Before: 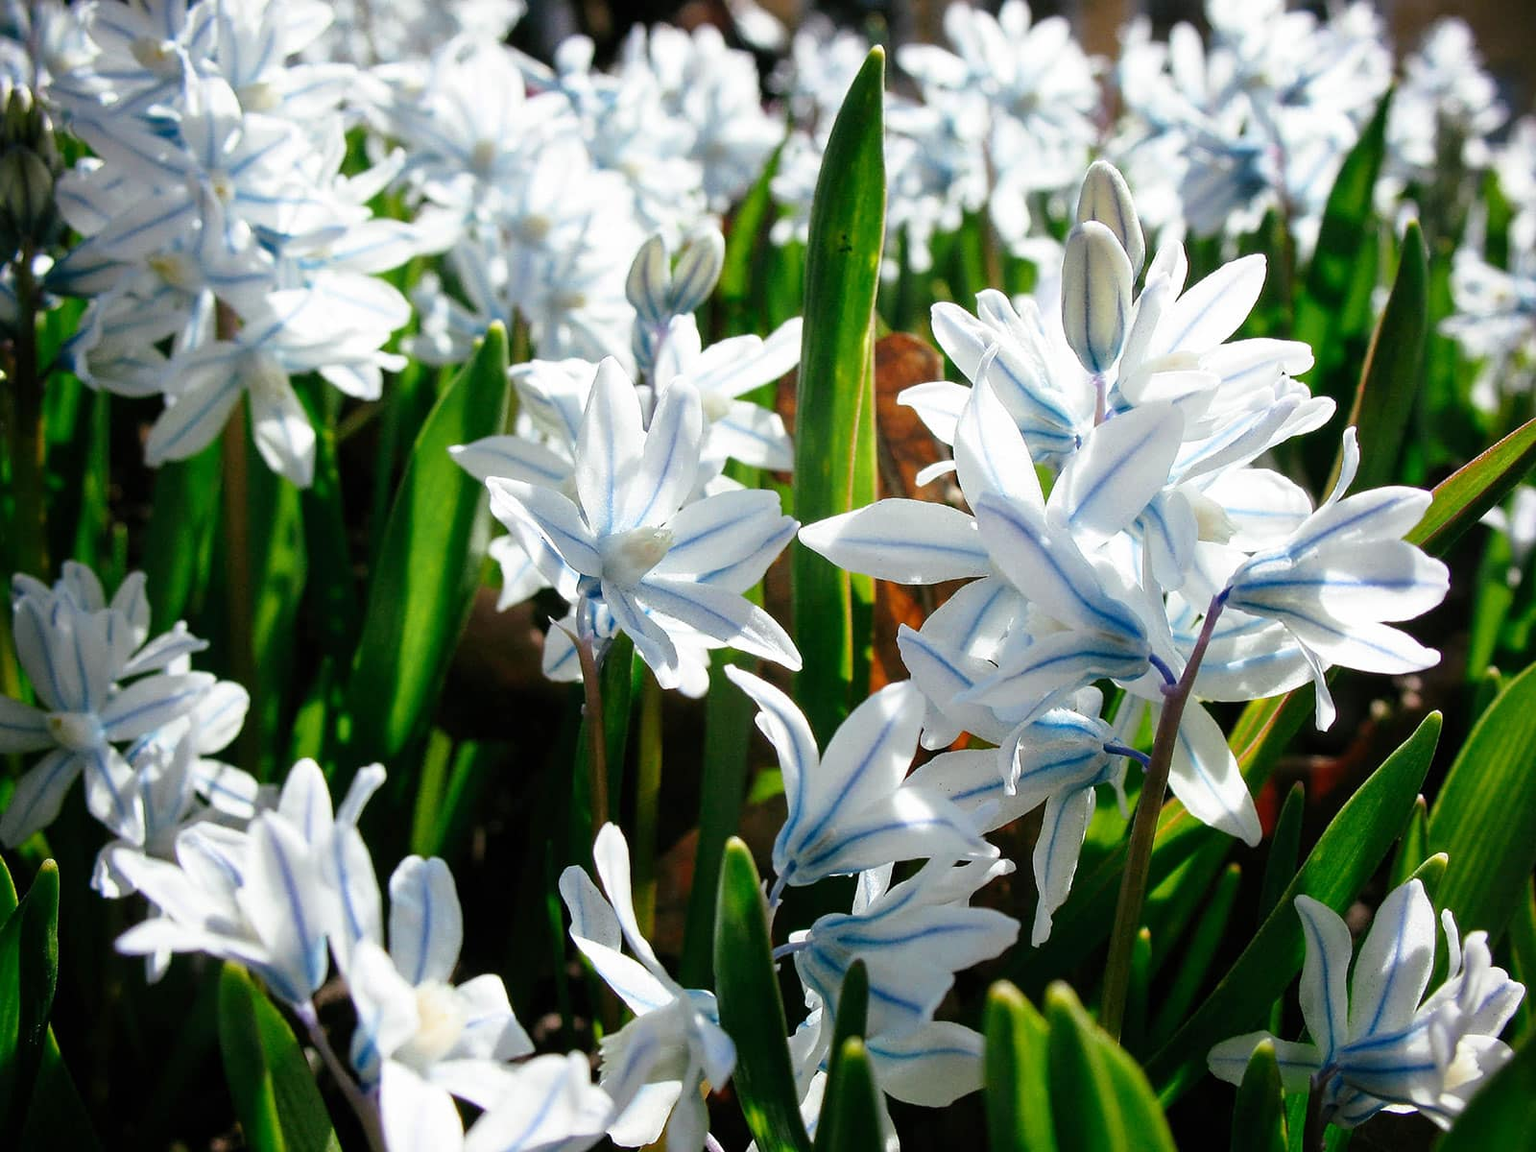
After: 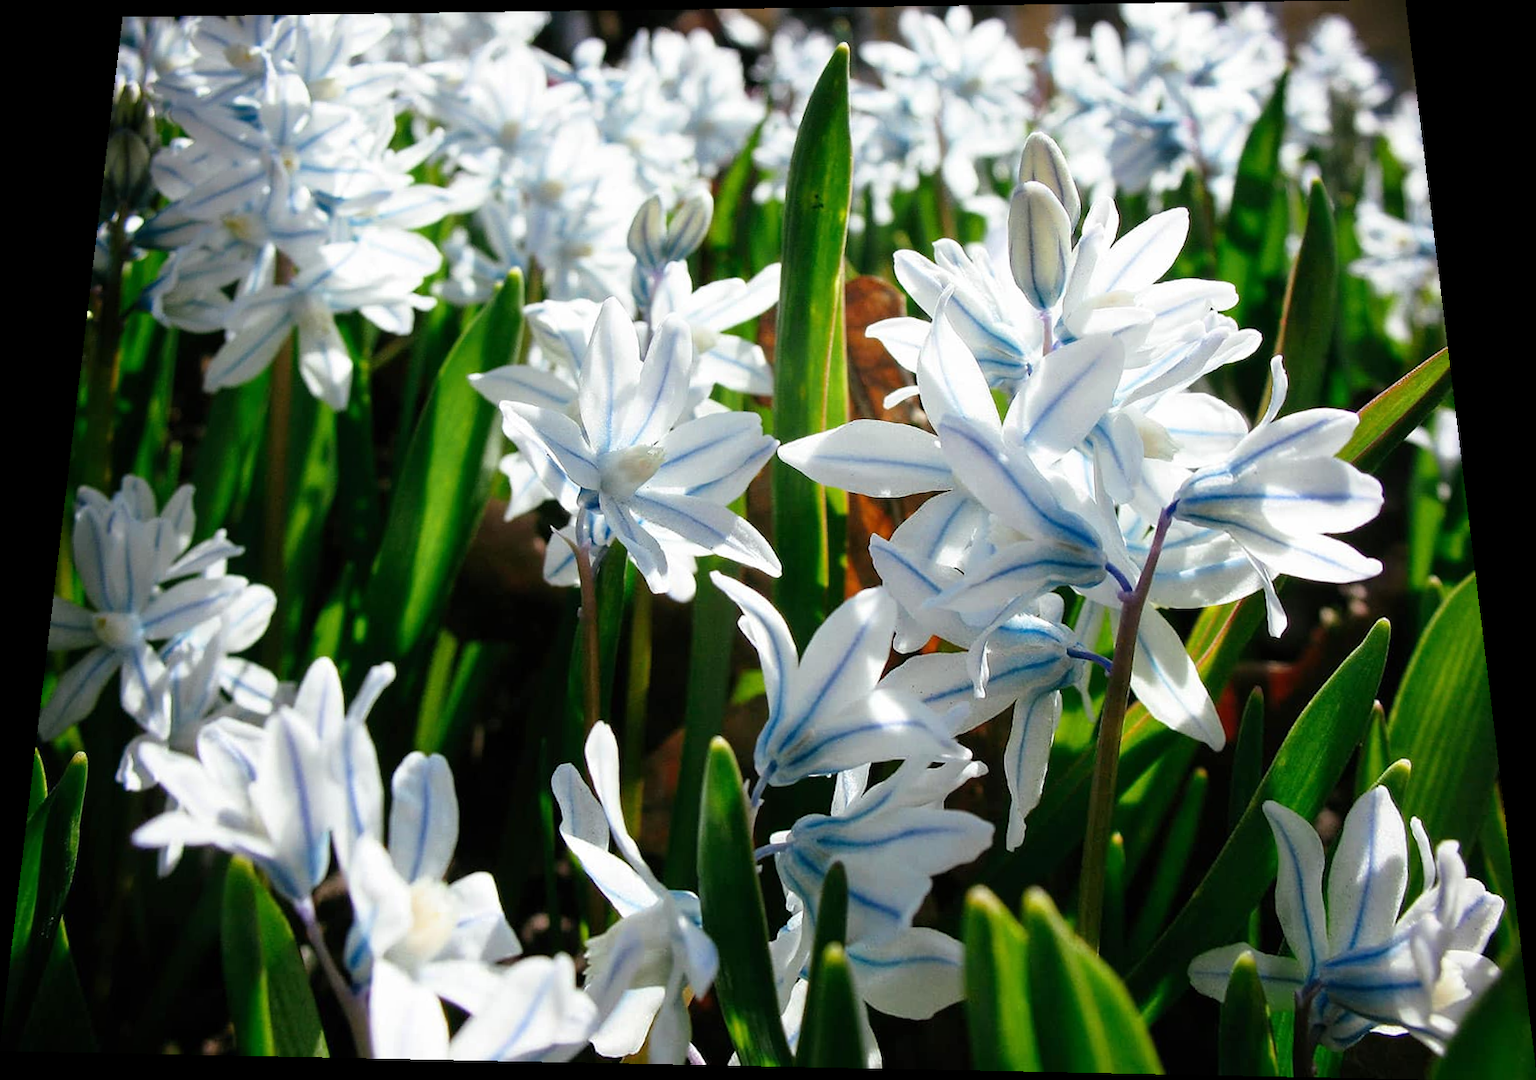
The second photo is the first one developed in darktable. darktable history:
rotate and perspective: rotation 0.128°, lens shift (vertical) -0.181, lens shift (horizontal) -0.044, shear 0.001, automatic cropping off
tone equalizer: on, module defaults
